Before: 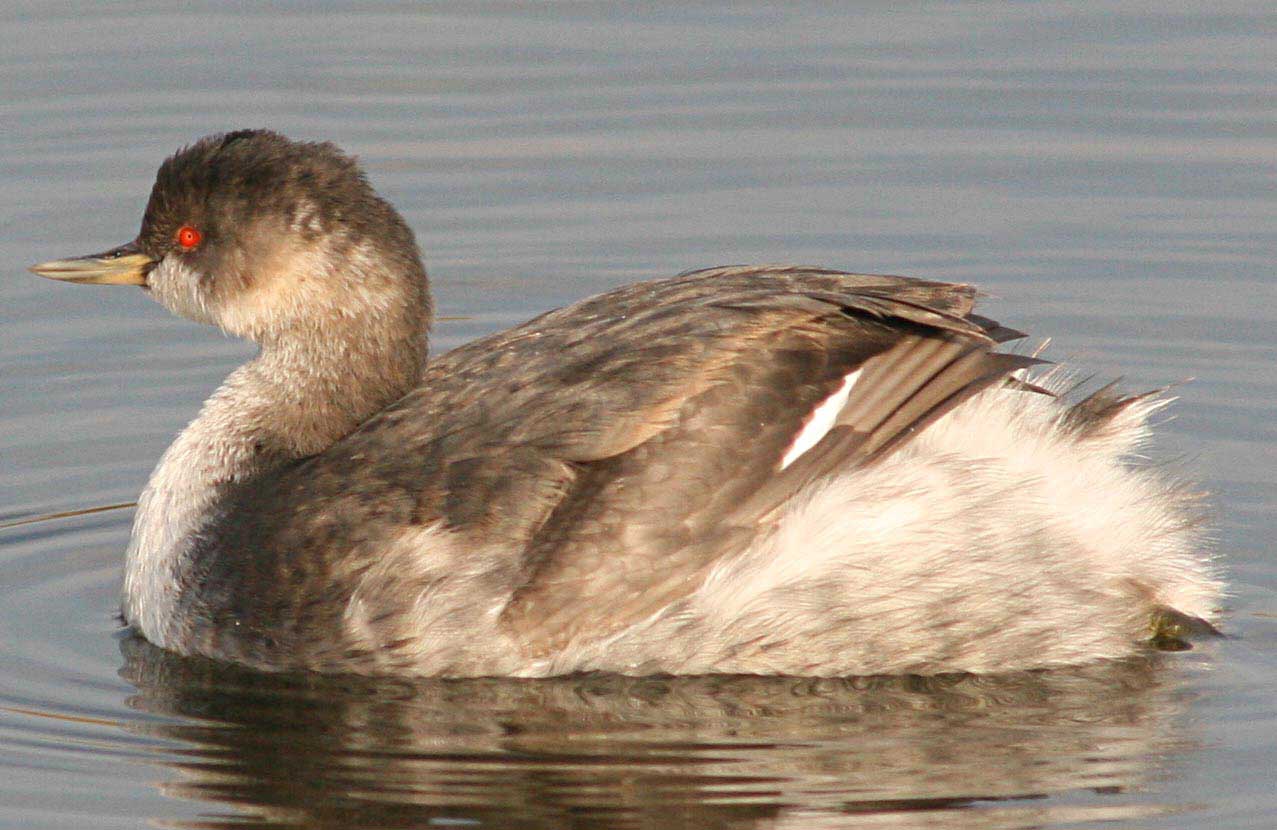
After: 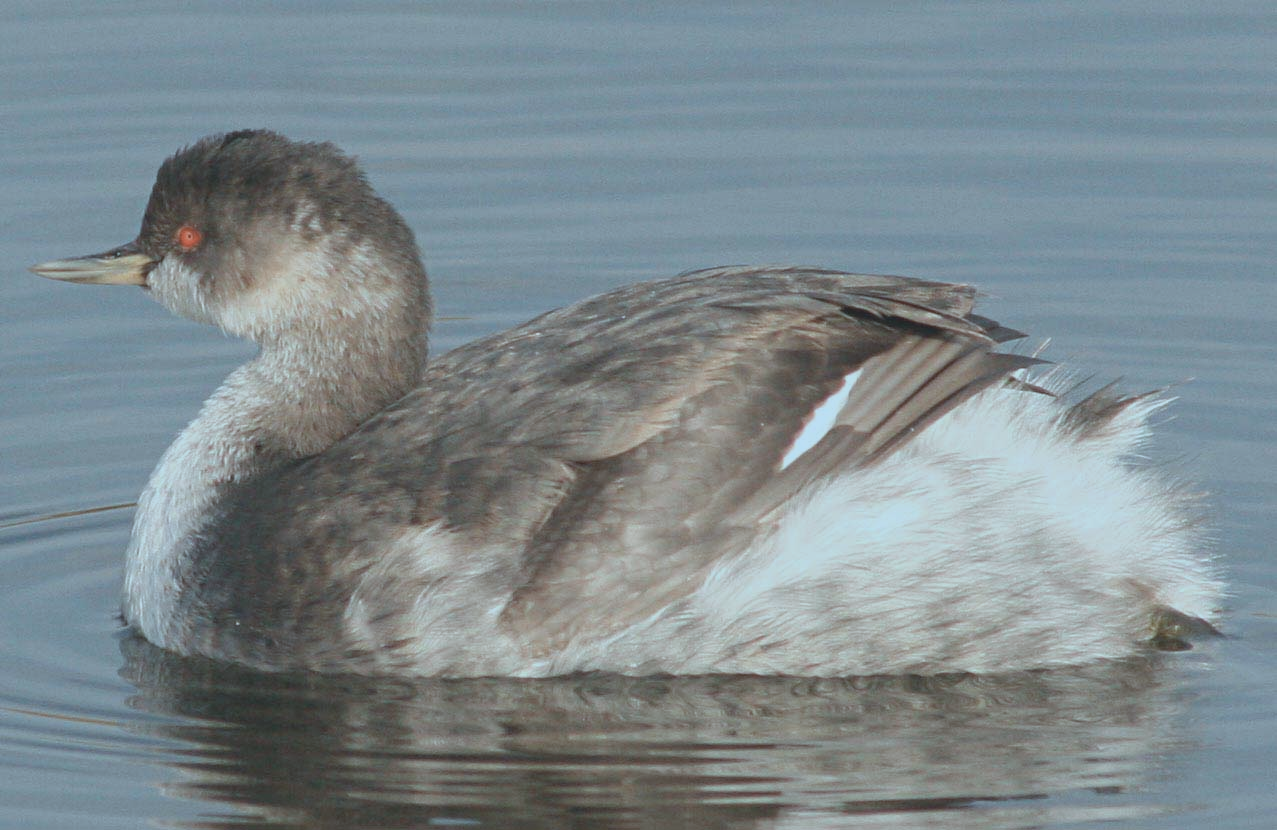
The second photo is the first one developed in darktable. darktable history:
contrast brightness saturation: contrast -0.261, saturation -0.423
color correction: highlights a* -9.99, highlights b* -10.44
color calibration: illuminant as shot in camera, x 0.358, y 0.373, temperature 4628.91 K
